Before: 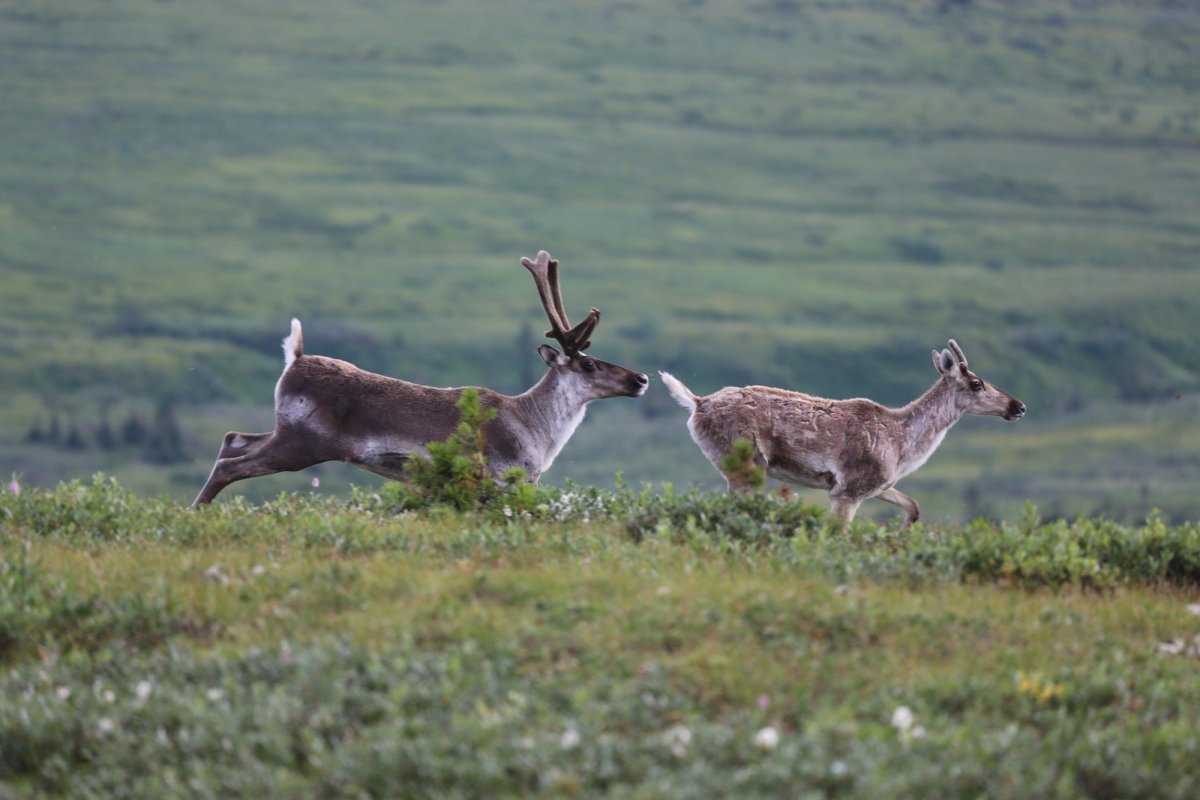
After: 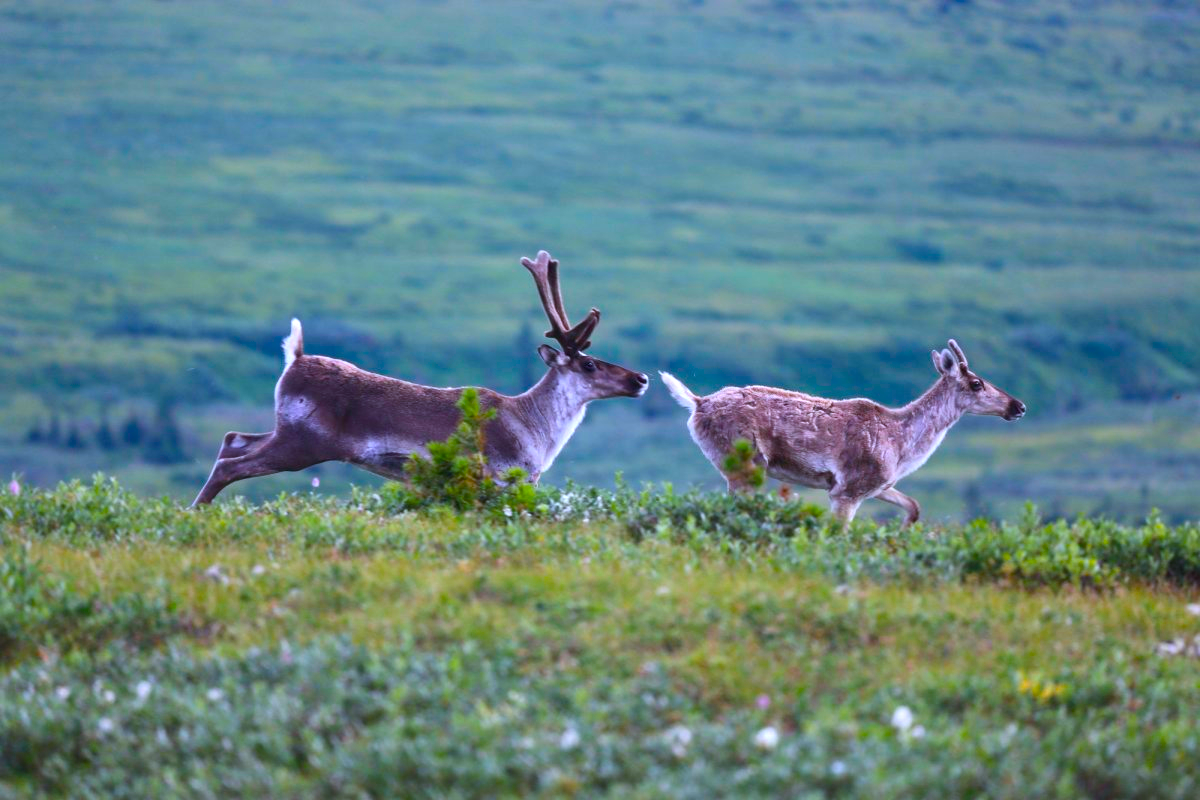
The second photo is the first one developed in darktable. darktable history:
color calibration: illuminant as shot in camera, x 0.37, y 0.382, temperature 4317.73 K
shadows and highlights: shadows 24.76, highlights -24.53
color balance rgb: shadows lift › luminance -19.799%, linear chroma grading › global chroma 14.969%, perceptual saturation grading › global saturation 36.891%, perceptual saturation grading › shadows 35.365%, perceptual brilliance grading › global brilliance 12.214%, global vibrance 10.014%
